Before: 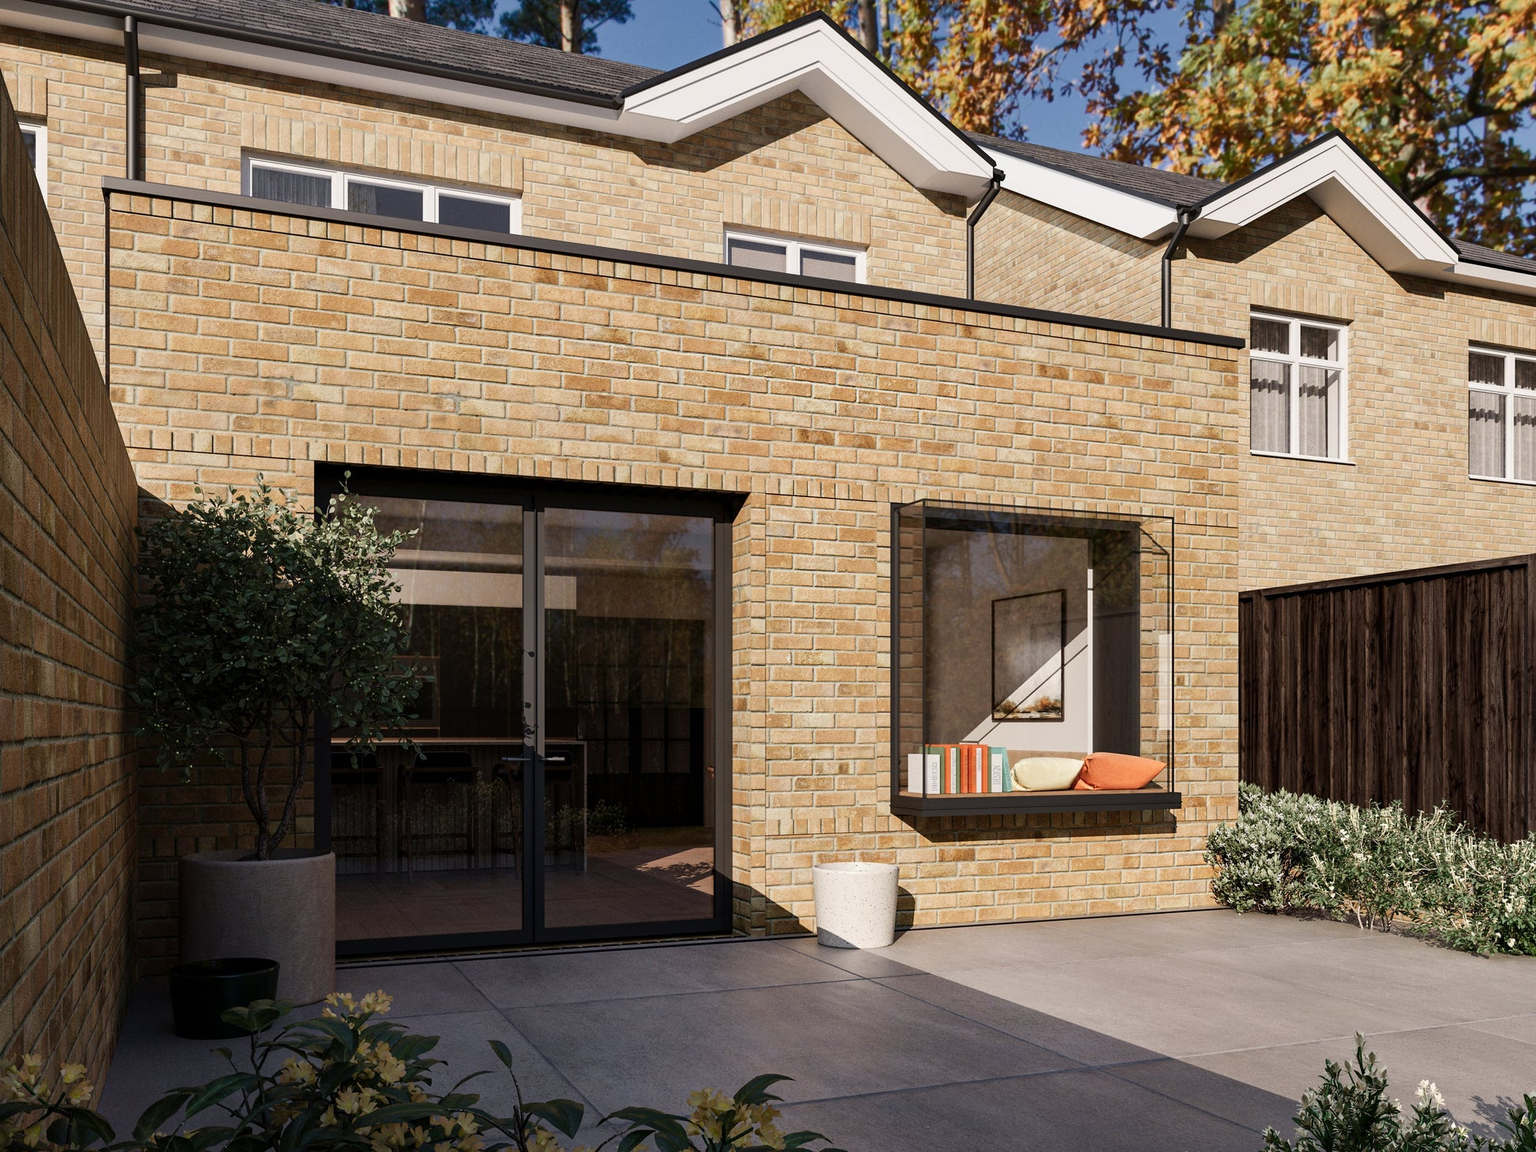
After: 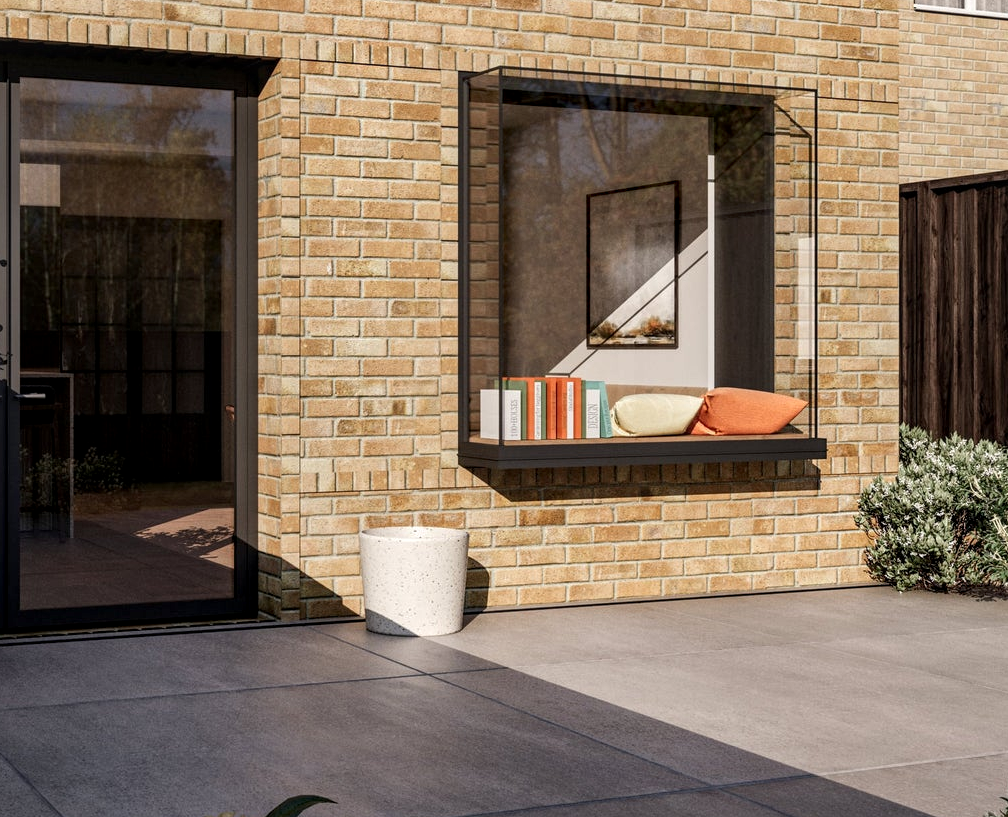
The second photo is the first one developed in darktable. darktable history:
crop: left 34.479%, top 38.822%, right 13.718%, bottom 5.172%
local contrast: detail 130%
